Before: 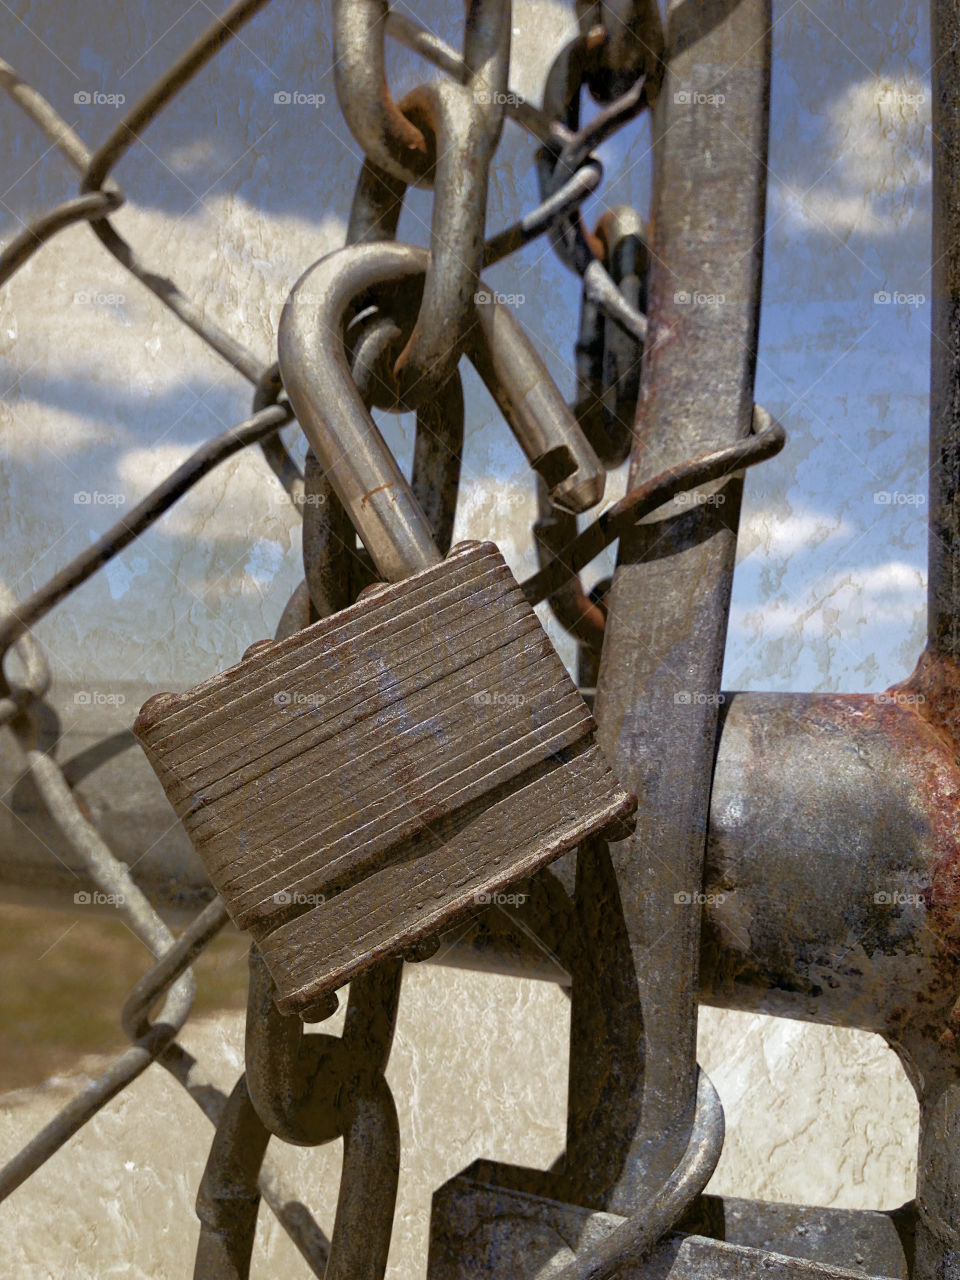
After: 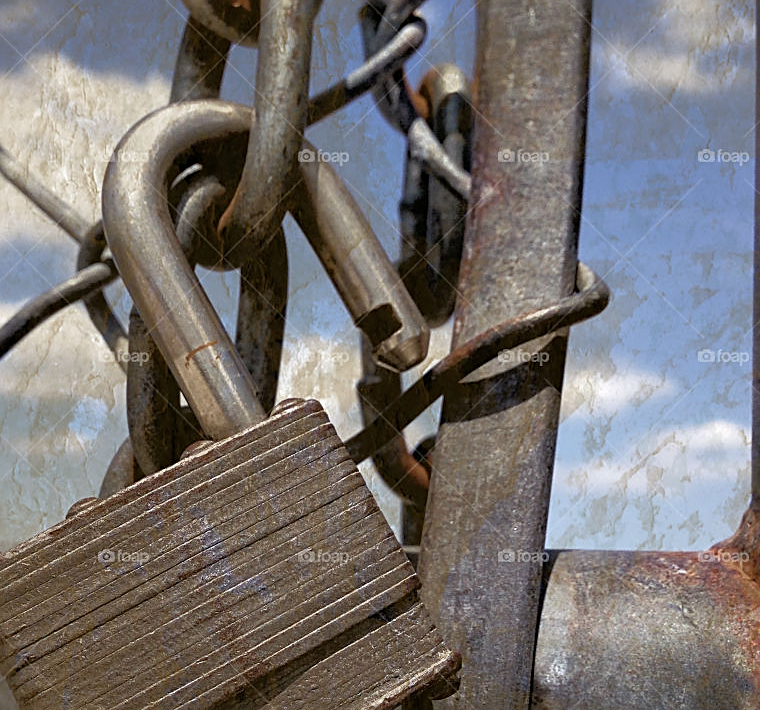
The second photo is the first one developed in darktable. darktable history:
sharpen: on, module defaults
crop: left 18.408%, top 11.106%, right 2.329%, bottom 33.422%
